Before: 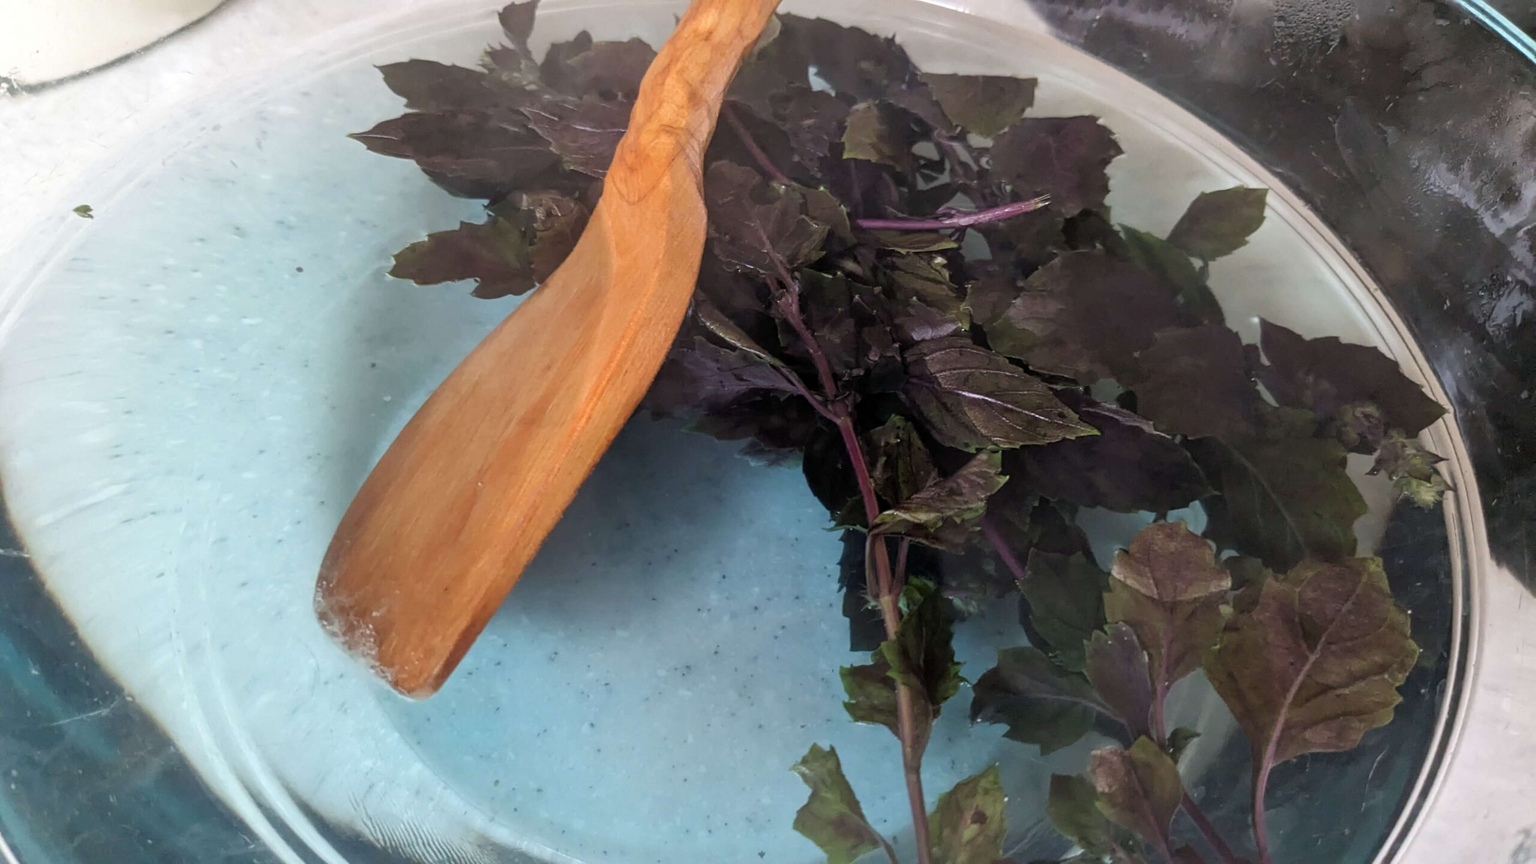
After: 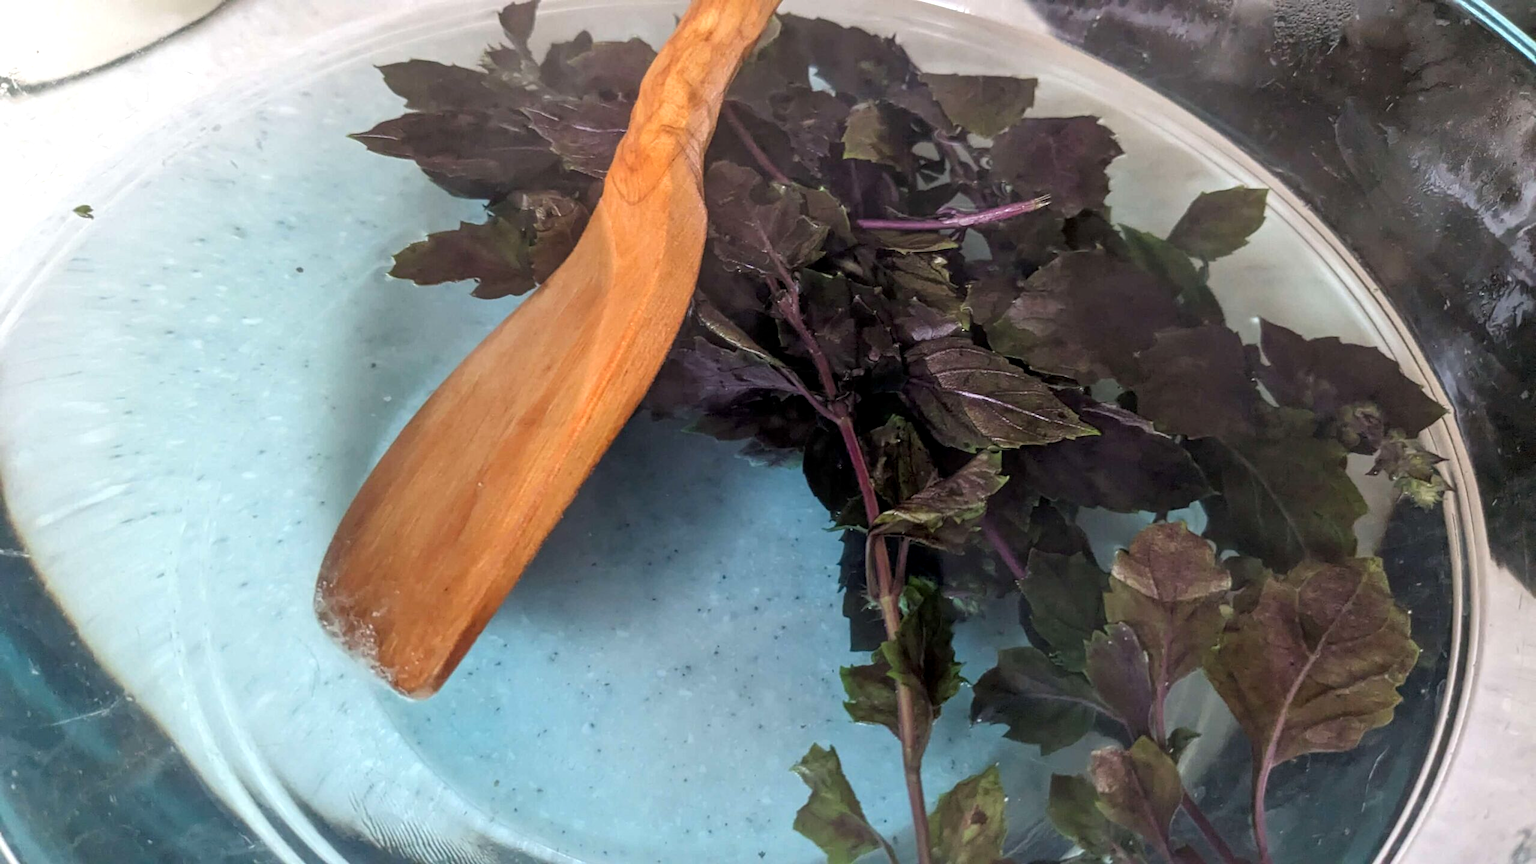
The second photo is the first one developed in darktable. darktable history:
color contrast: green-magenta contrast 1.1, blue-yellow contrast 1.1, unbound 0
tone equalizer: on, module defaults
exposure: exposure 0.127 EV, compensate highlight preservation false
local contrast: on, module defaults
